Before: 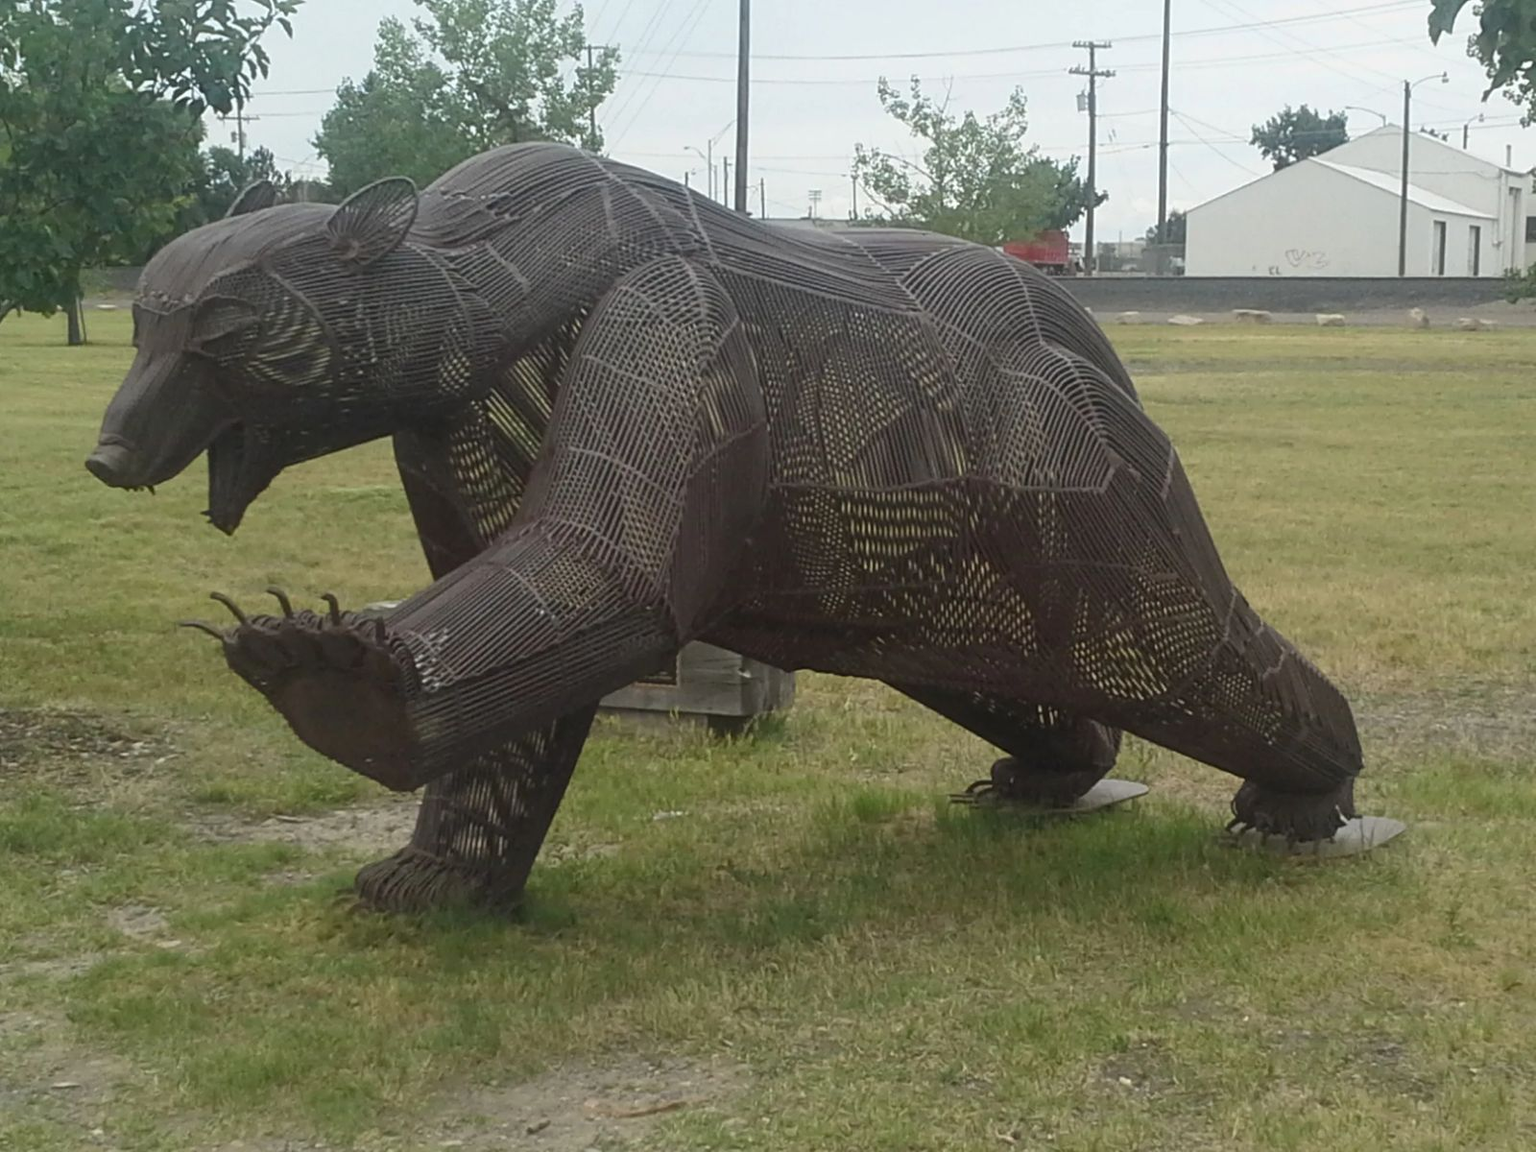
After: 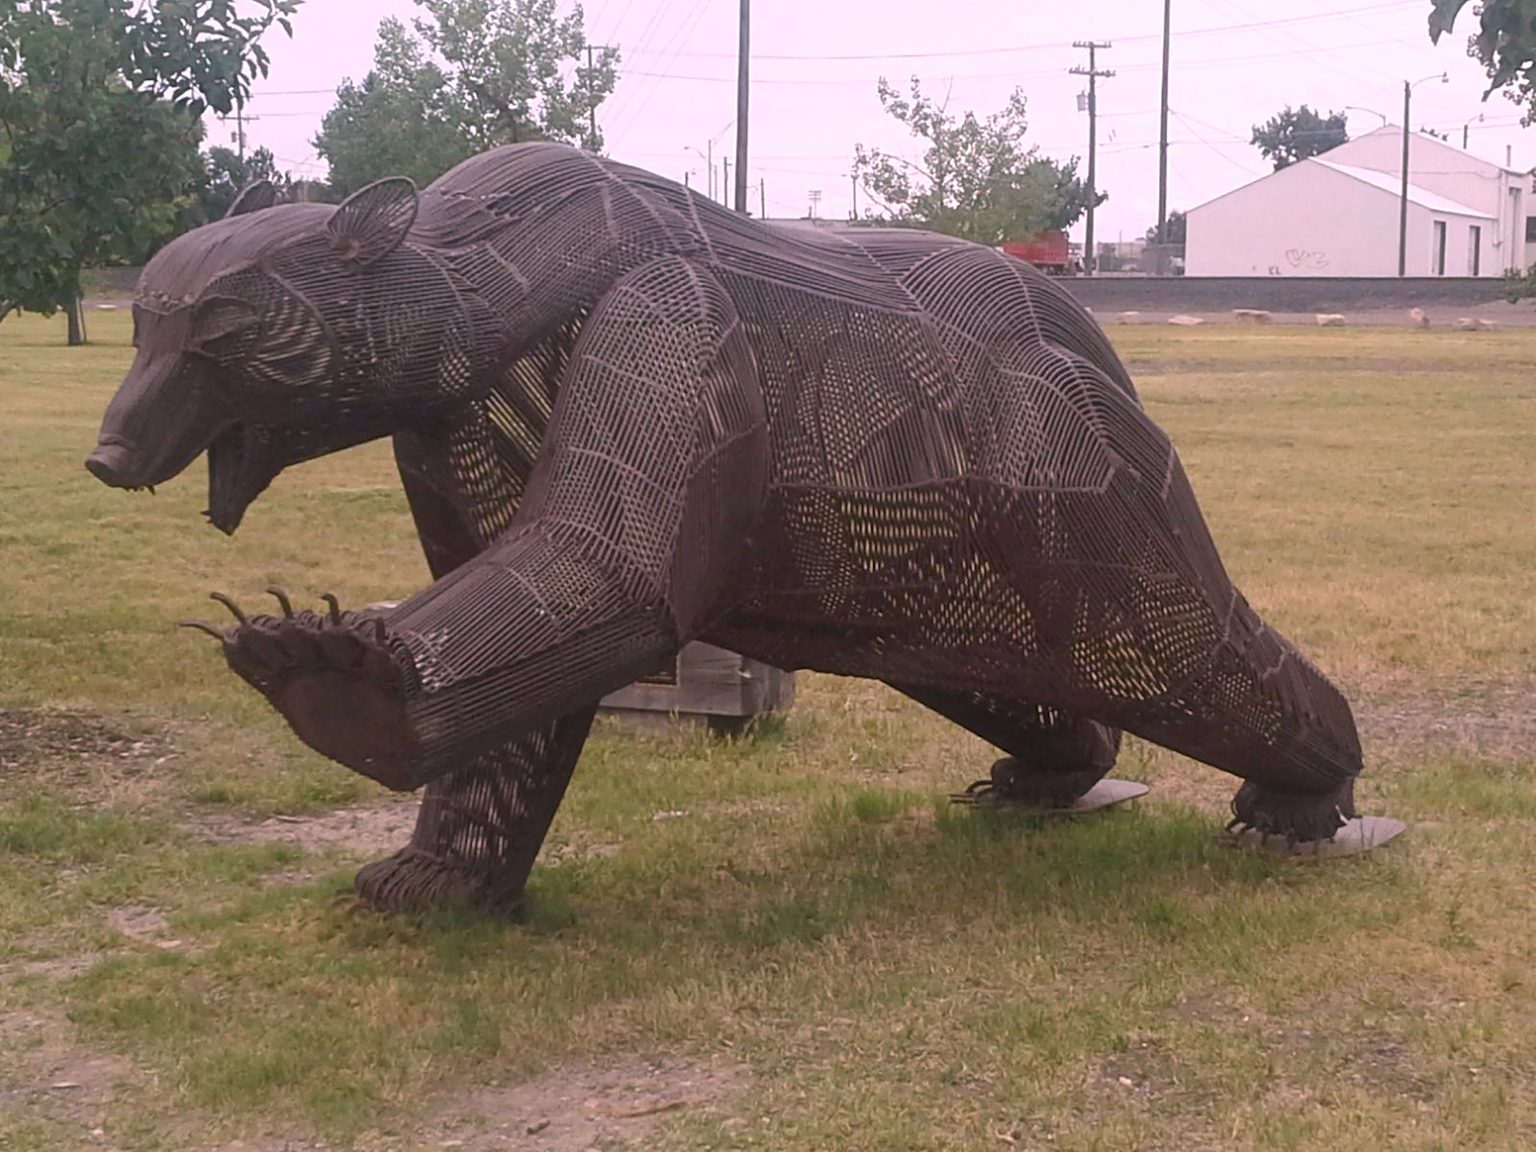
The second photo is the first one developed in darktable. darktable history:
tone equalizer: on, module defaults
white balance: red 1.188, blue 1.11
